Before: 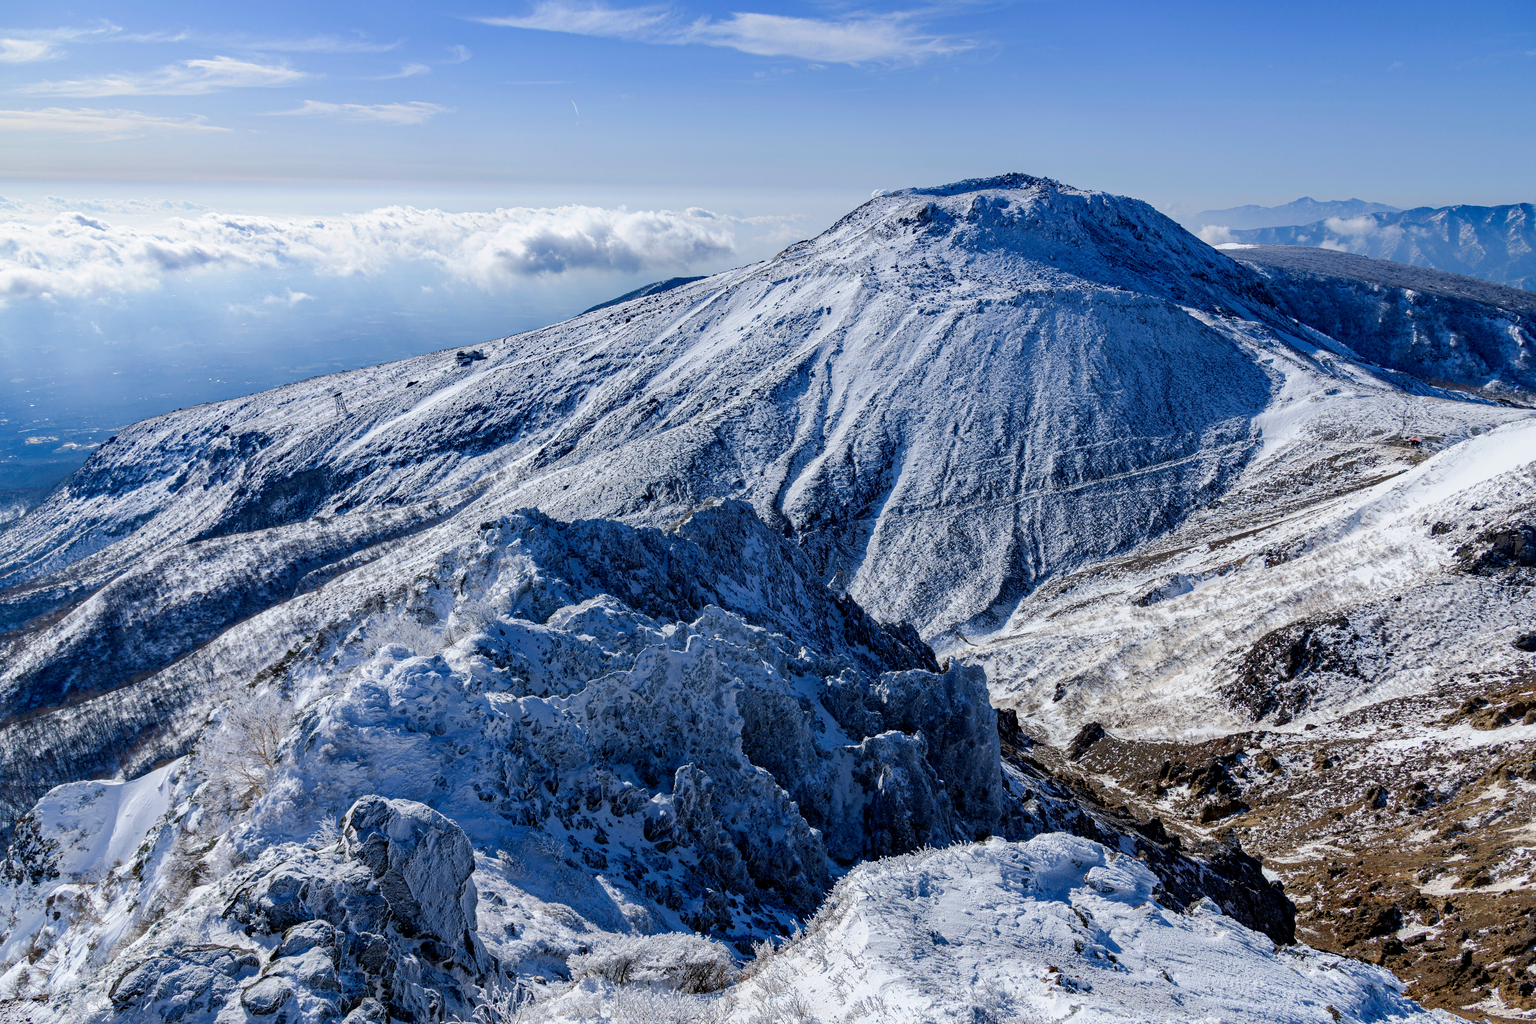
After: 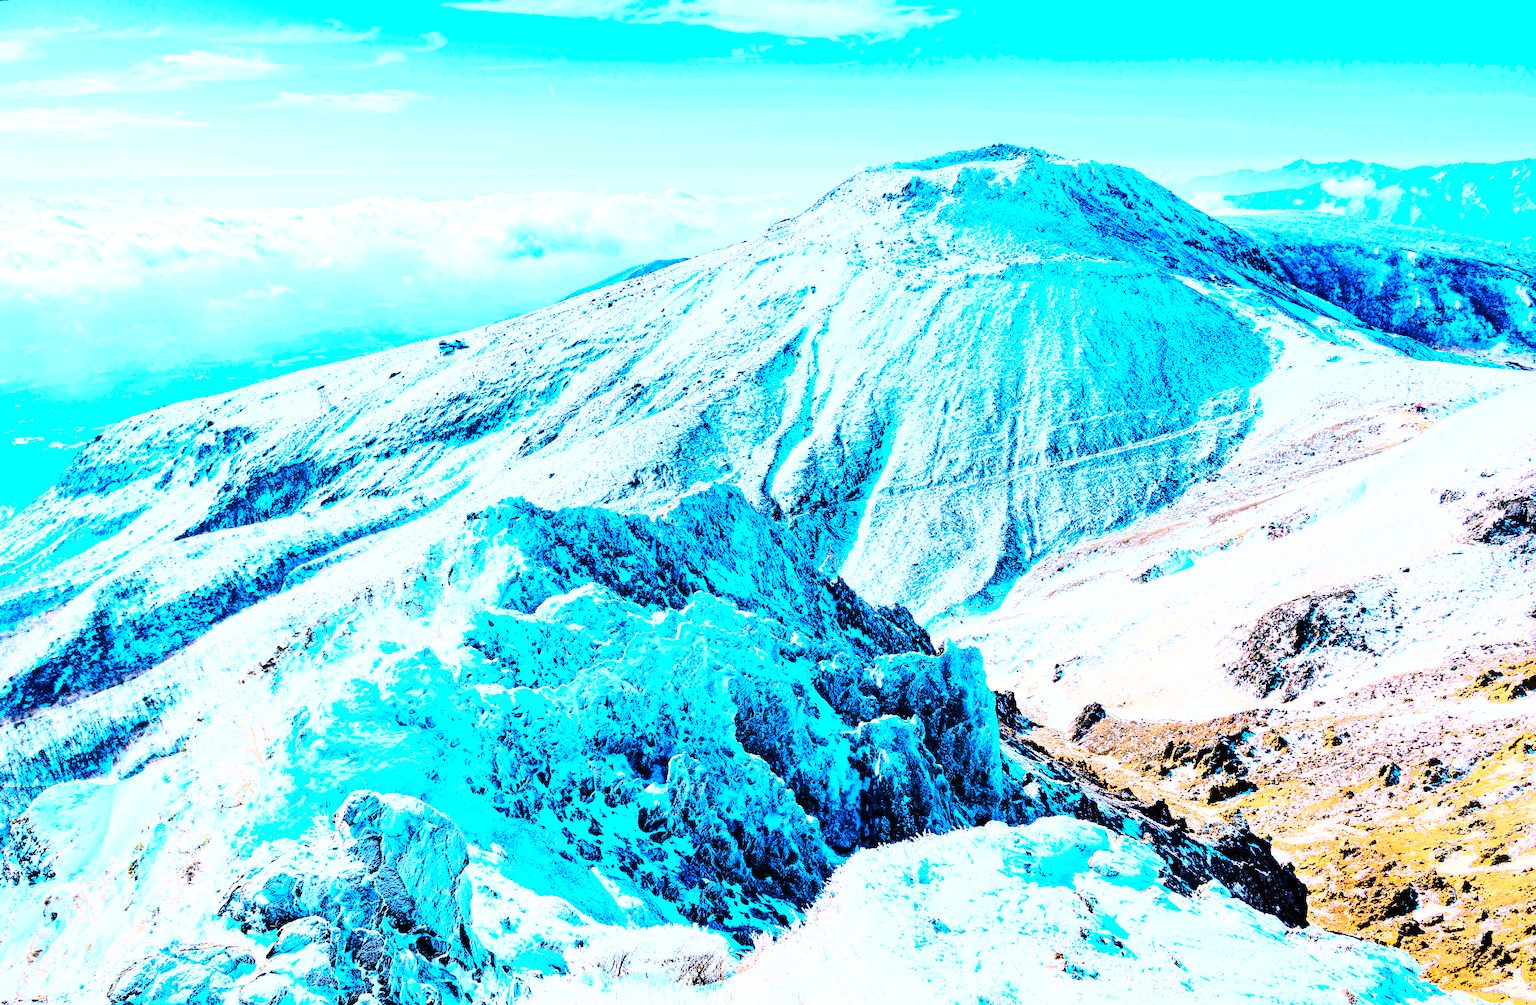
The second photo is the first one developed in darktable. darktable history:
rotate and perspective: rotation -1.32°, lens shift (horizontal) -0.031, crop left 0.015, crop right 0.985, crop top 0.047, crop bottom 0.982
sharpen: radius 1, threshold 1
exposure: black level correction 0, exposure 1.45 EV, compensate exposure bias true, compensate highlight preservation false
base curve: curves: ch0 [(0, 0) (0.028, 0.03) (0.121, 0.232) (0.46, 0.748) (0.859, 0.968) (1, 1)]
rgb curve: curves: ch0 [(0, 0) (0.21, 0.15) (0.24, 0.21) (0.5, 0.75) (0.75, 0.96) (0.89, 0.99) (1, 1)]; ch1 [(0, 0.02) (0.21, 0.13) (0.25, 0.2) (0.5, 0.67) (0.75, 0.9) (0.89, 0.97) (1, 1)]; ch2 [(0, 0.02) (0.21, 0.13) (0.25, 0.2) (0.5, 0.67) (0.75, 0.9) (0.89, 0.97) (1, 1)], compensate middle gray true
contrast brightness saturation: contrast 0.2, brightness 0.2, saturation 0.8
white balance: emerald 1
tone equalizer: -8 EV -0.417 EV, -7 EV -0.389 EV, -6 EV -0.333 EV, -5 EV -0.222 EV, -3 EV 0.222 EV, -2 EV 0.333 EV, -1 EV 0.389 EV, +0 EV 0.417 EV, edges refinement/feathering 500, mask exposure compensation -1.57 EV, preserve details no
